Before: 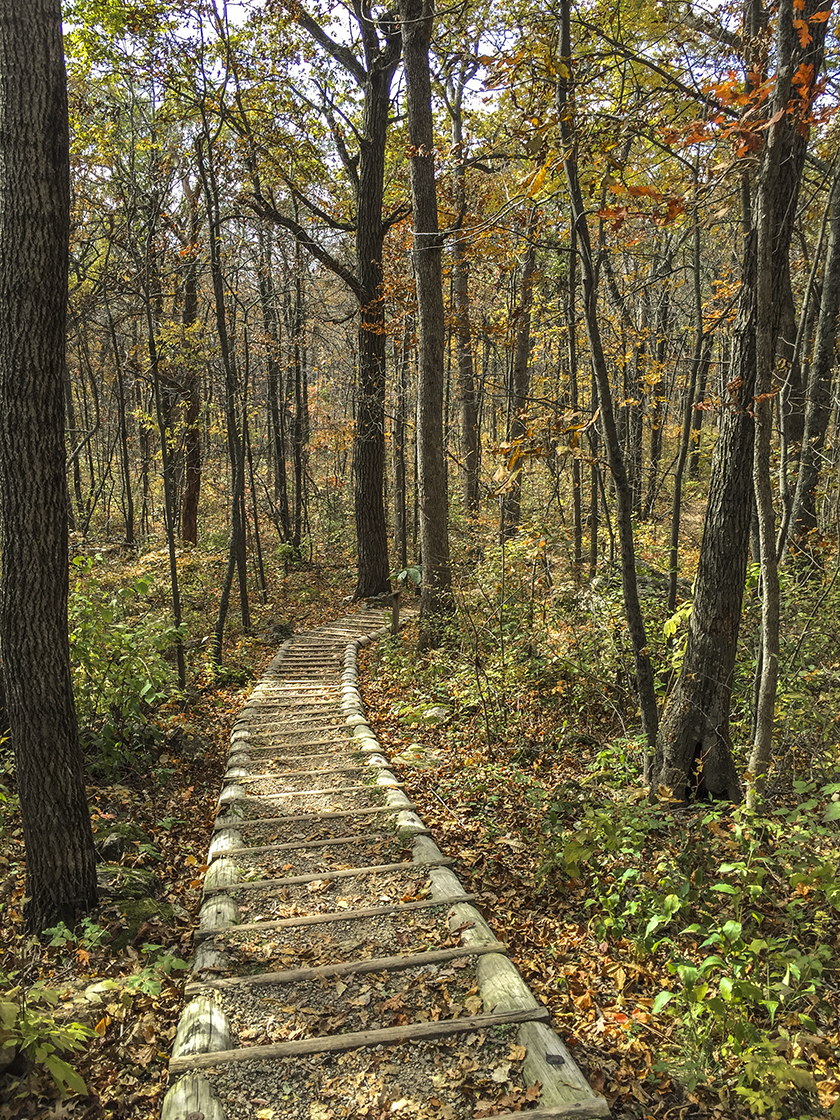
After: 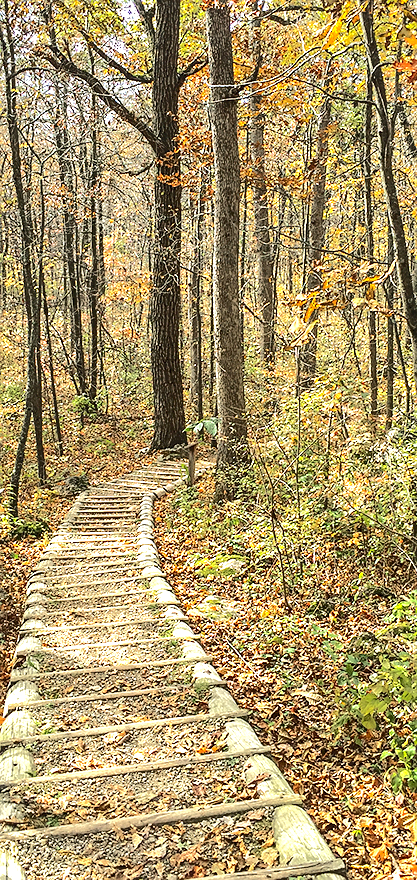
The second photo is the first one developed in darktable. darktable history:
exposure: black level correction 0.001, exposure 1.116 EV, compensate highlight preservation false
crop and rotate: angle 0.01°, left 24.377%, top 13.227%, right 25.897%, bottom 8.101%
tone equalizer: on, module defaults
sharpen: radius 1.007
tone curve: curves: ch0 [(0, 0) (0.003, 0.089) (0.011, 0.089) (0.025, 0.088) (0.044, 0.089) (0.069, 0.094) (0.1, 0.108) (0.136, 0.119) (0.177, 0.147) (0.224, 0.204) (0.277, 0.28) (0.335, 0.389) (0.399, 0.486) (0.468, 0.588) (0.543, 0.647) (0.623, 0.705) (0.709, 0.759) (0.801, 0.815) (0.898, 0.873) (1, 1)], color space Lab, independent channels, preserve colors none
